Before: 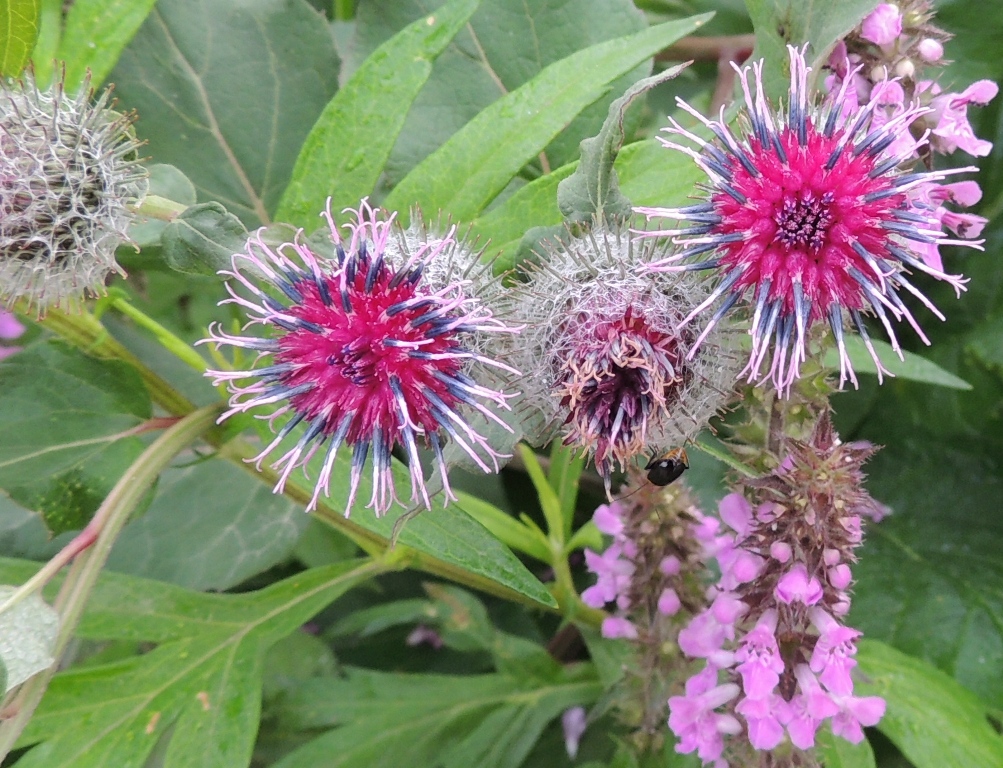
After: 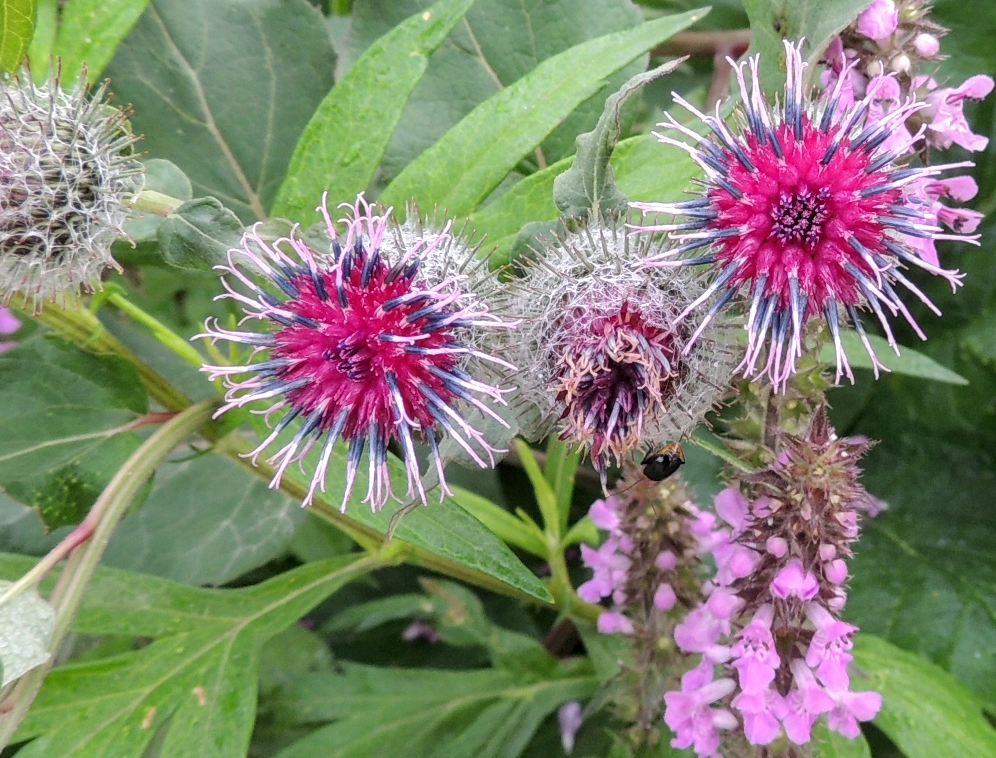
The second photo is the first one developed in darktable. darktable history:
exposure: black level correction 0.001, compensate exposure bias true, compensate highlight preservation false
crop: left 0.435%, top 0.675%, right 0.188%, bottom 0.512%
local contrast: on, module defaults
